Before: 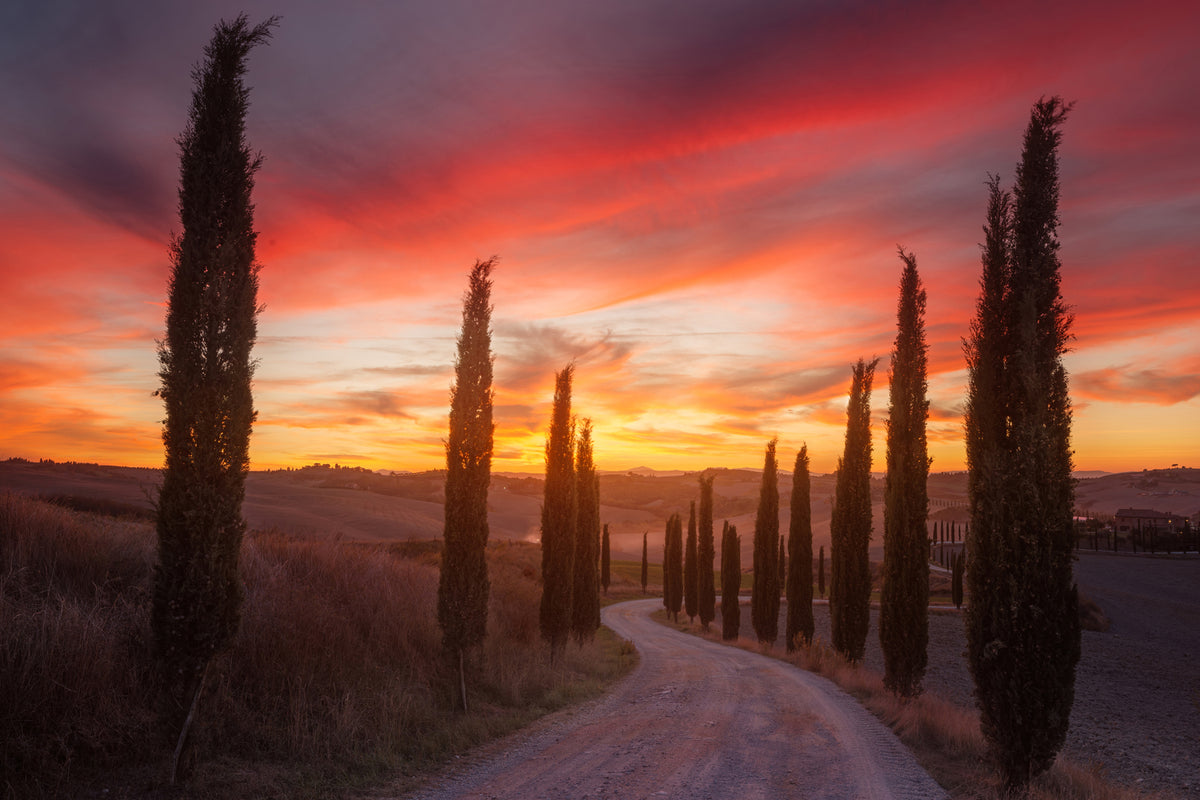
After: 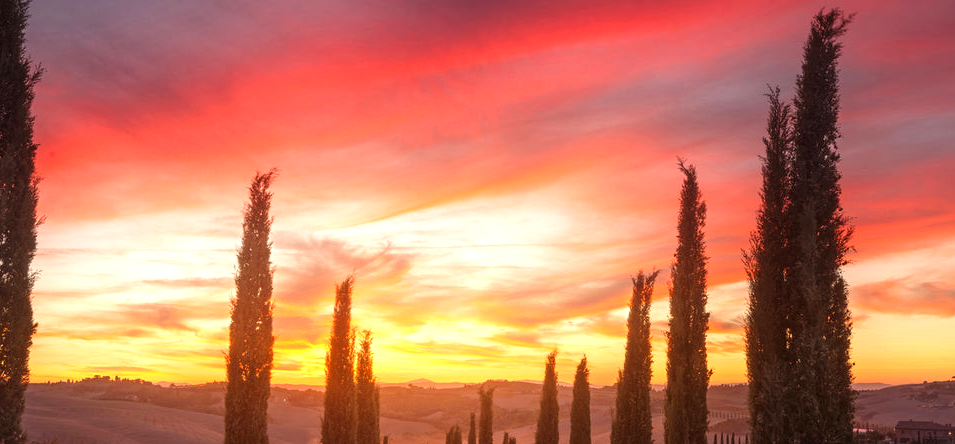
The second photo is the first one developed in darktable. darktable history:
exposure: exposure 0.74 EV, compensate highlight preservation false
crop: left 18.368%, top 11.077%, right 2.038%, bottom 33.403%
